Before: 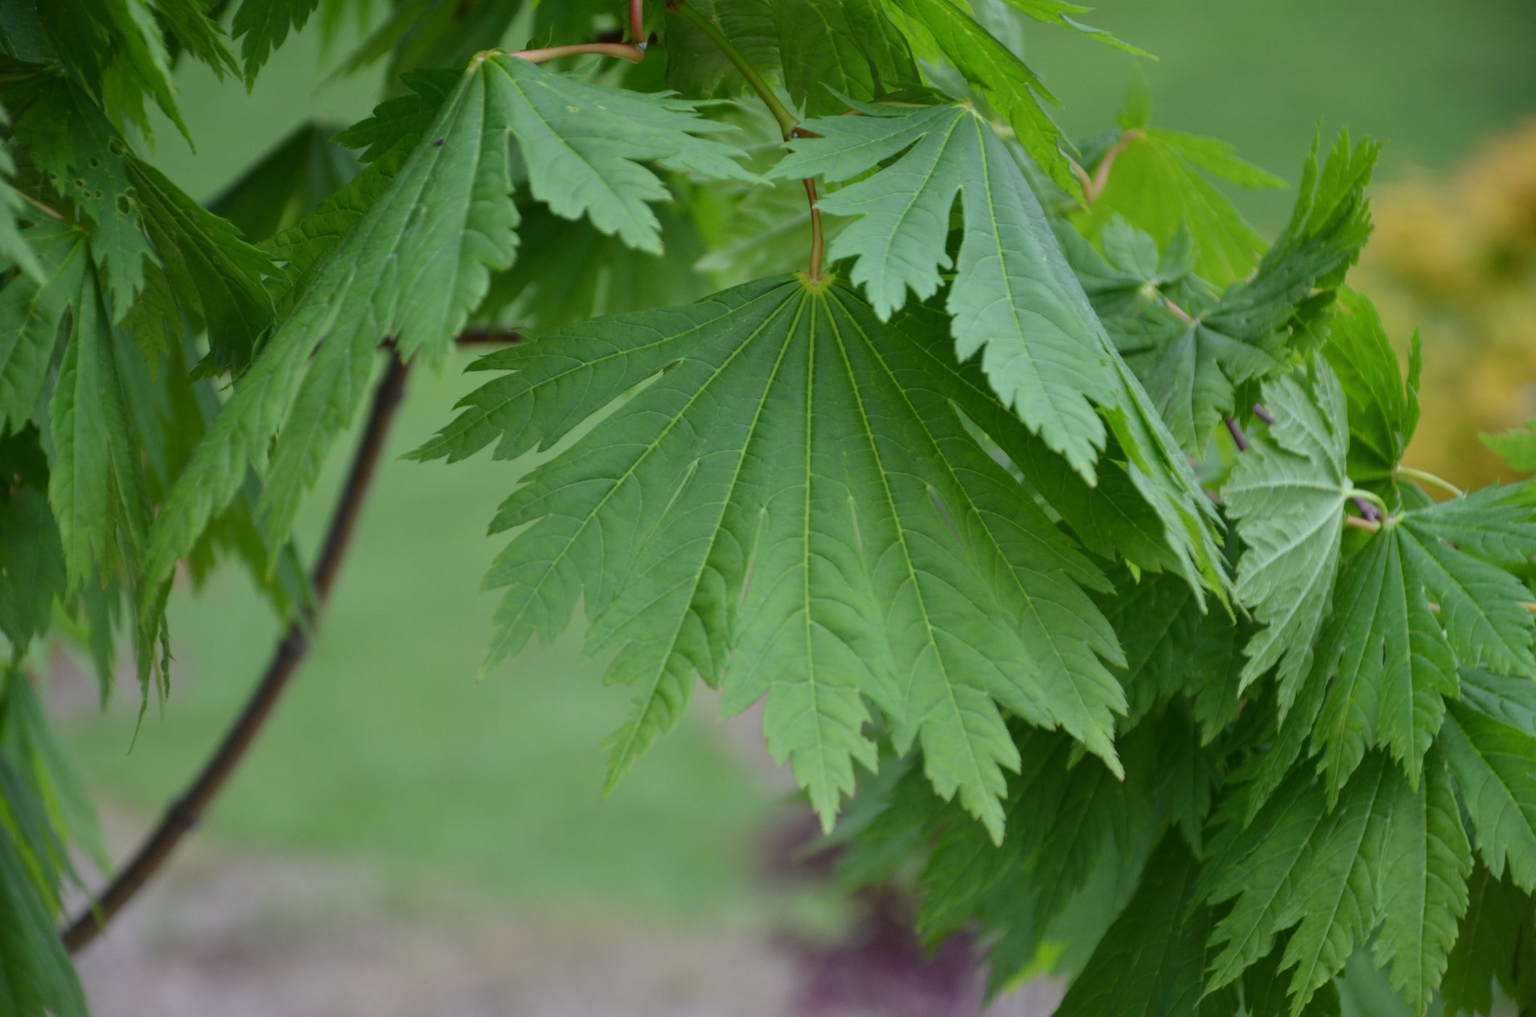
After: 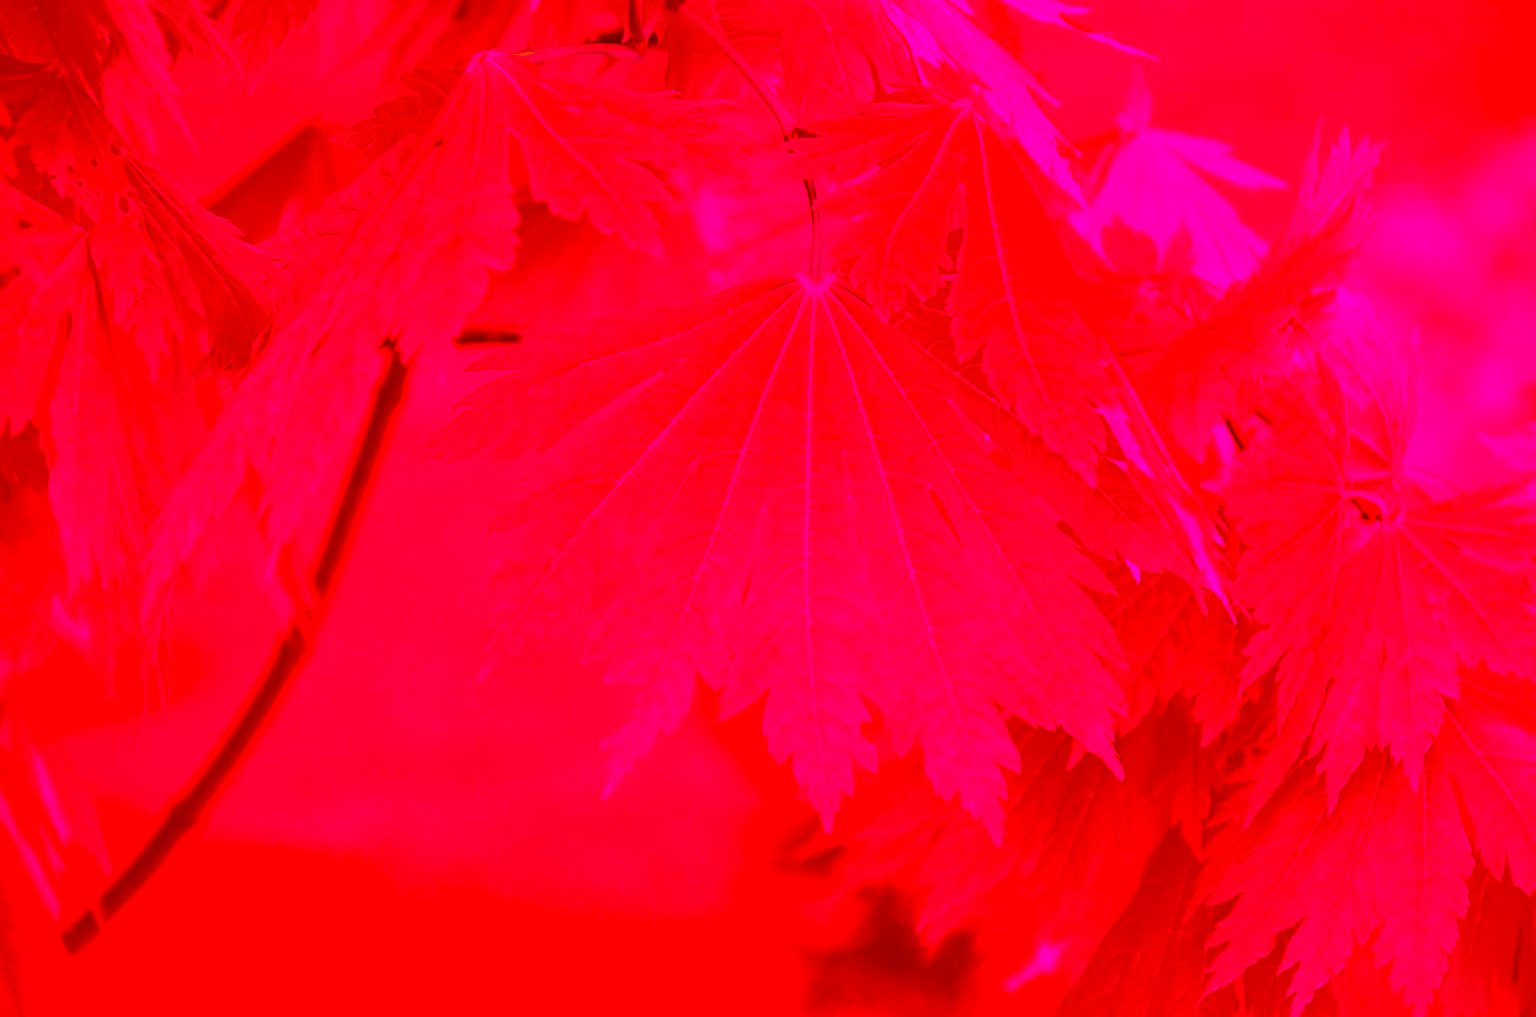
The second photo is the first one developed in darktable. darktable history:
color correction: highlights a* -39.68, highlights b* -40, shadows a* -40, shadows b* -40, saturation -3
sharpen: radius 3.025, amount 0.757
contrast brightness saturation: saturation -0.17
